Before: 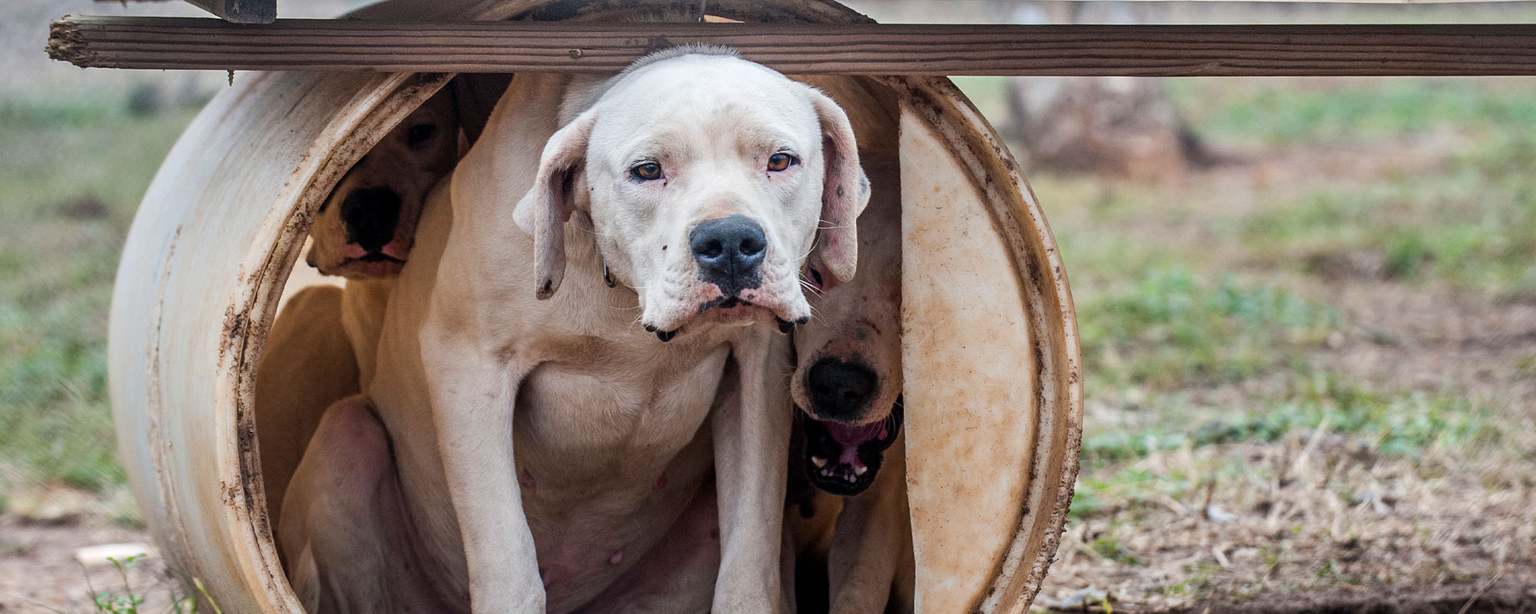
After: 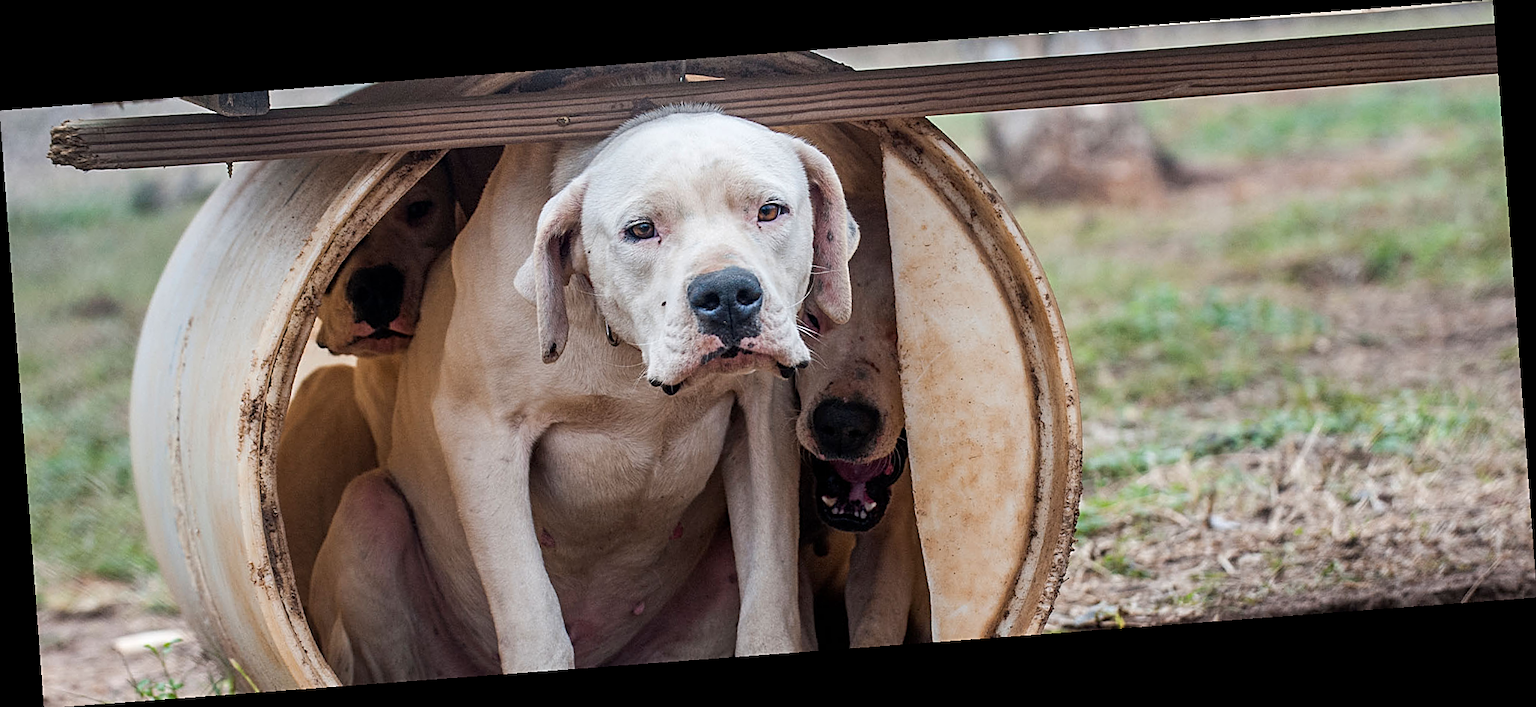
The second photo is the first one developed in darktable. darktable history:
sharpen: on, module defaults
rotate and perspective: rotation -4.25°, automatic cropping off
